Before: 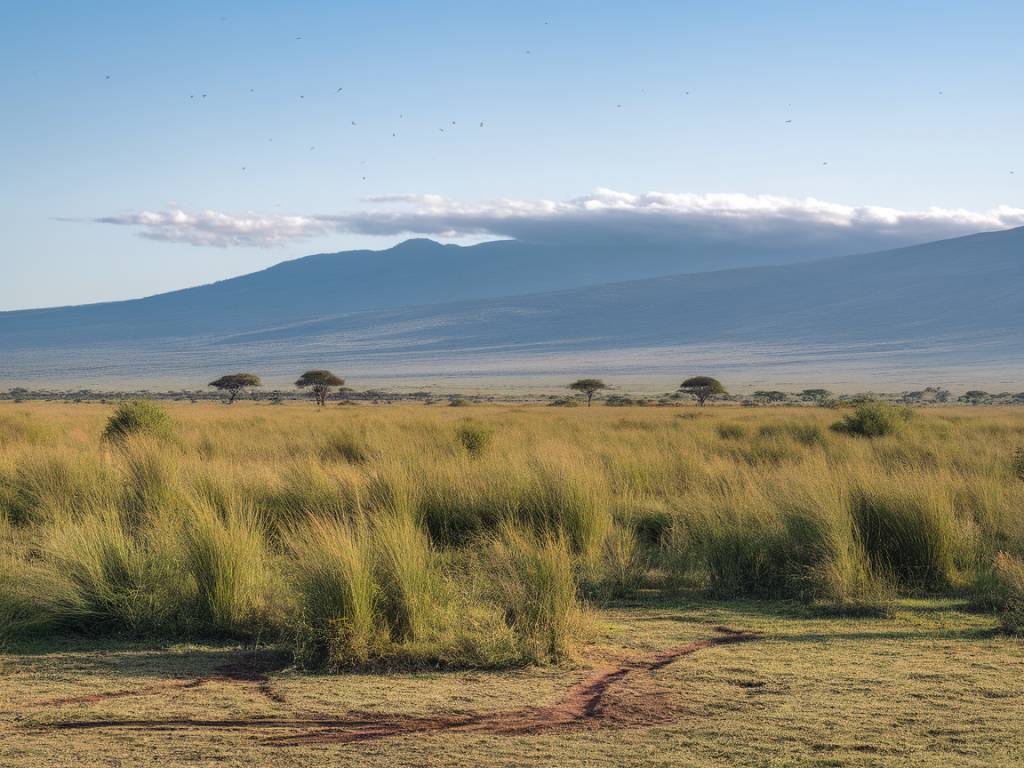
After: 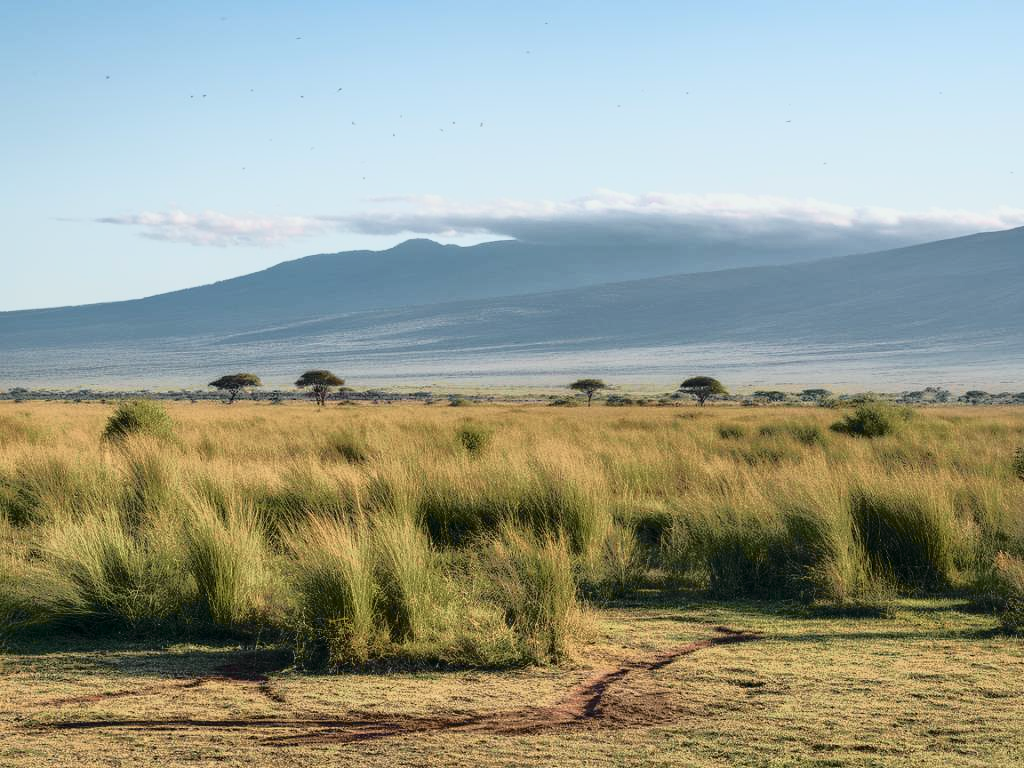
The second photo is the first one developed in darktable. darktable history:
tone curve: curves: ch0 [(0, 0) (0.081, 0.044) (0.192, 0.125) (0.283, 0.238) (0.416, 0.449) (0.495, 0.524) (0.661, 0.756) (0.788, 0.87) (1, 0.951)]; ch1 [(0, 0) (0.161, 0.092) (0.35, 0.33) (0.392, 0.392) (0.427, 0.426) (0.479, 0.472) (0.505, 0.497) (0.521, 0.524) (0.567, 0.56) (0.583, 0.592) (0.625, 0.627) (0.678, 0.733) (1, 1)]; ch2 [(0, 0) (0.346, 0.362) (0.404, 0.427) (0.502, 0.499) (0.531, 0.523) (0.544, 0.561) (0.58, 0.59) (0.629, 0.642) (0.717, 0.678) (1, 1)], color space Lab, independent channels, preserve colors none
